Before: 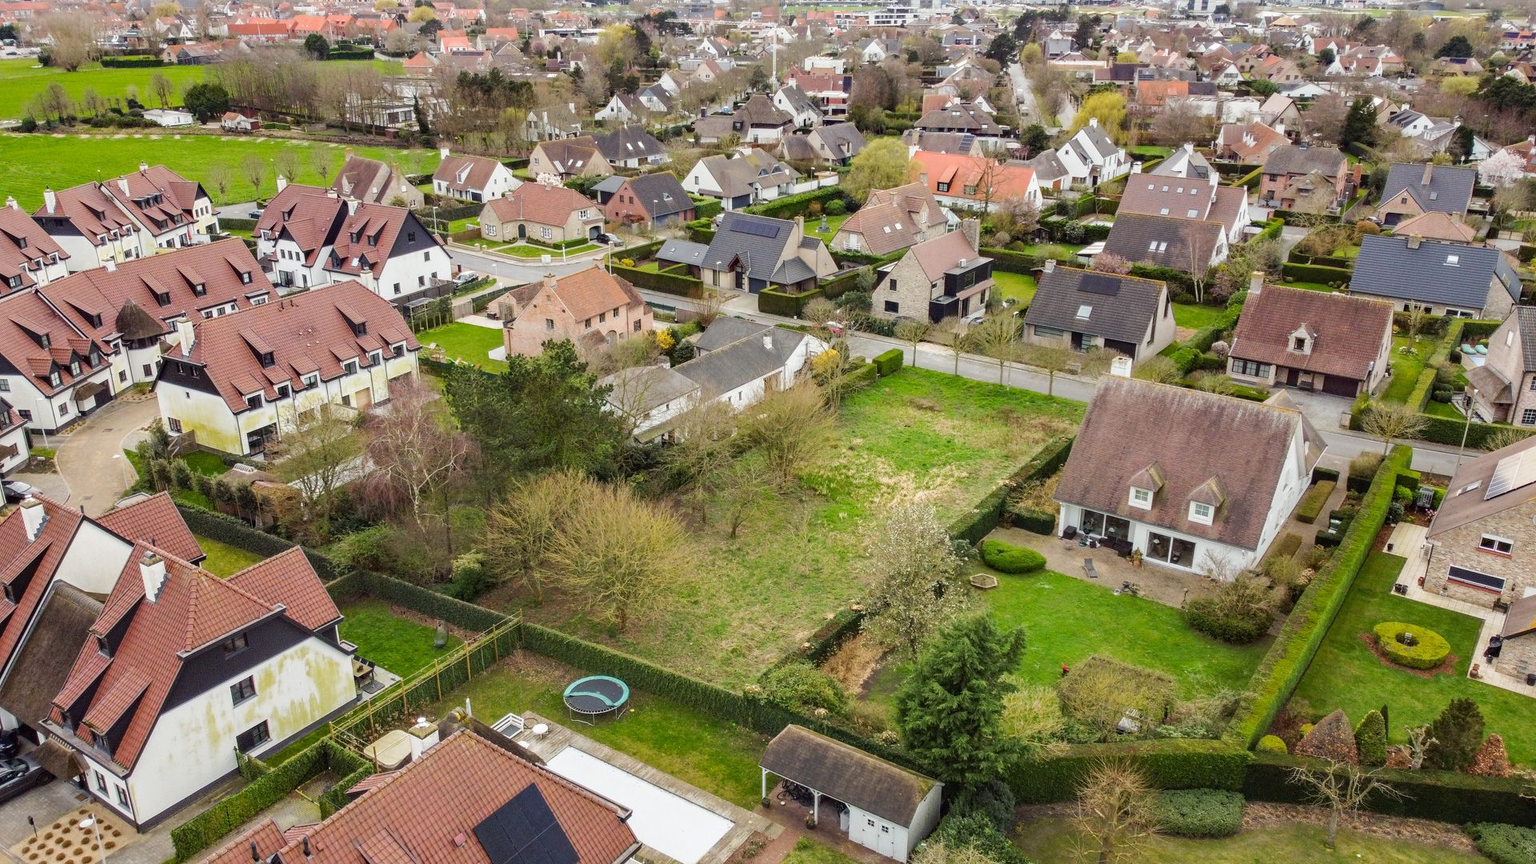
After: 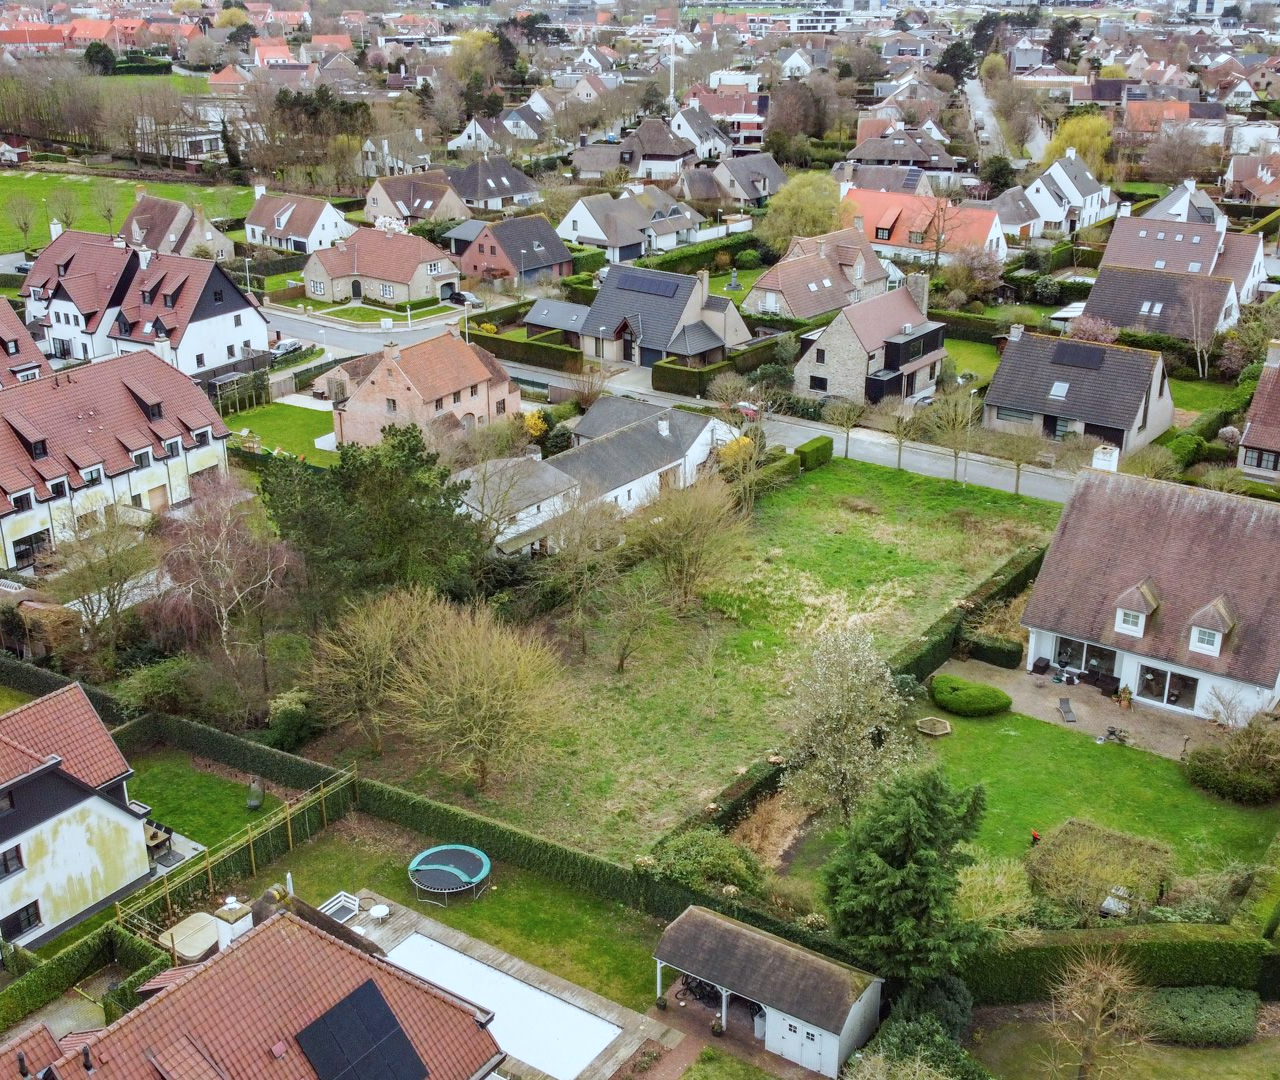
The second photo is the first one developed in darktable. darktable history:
crop and rotate: left 15.446%, right 17.836%
color correction: highlights a* -4.18, highlights b* -10.81
